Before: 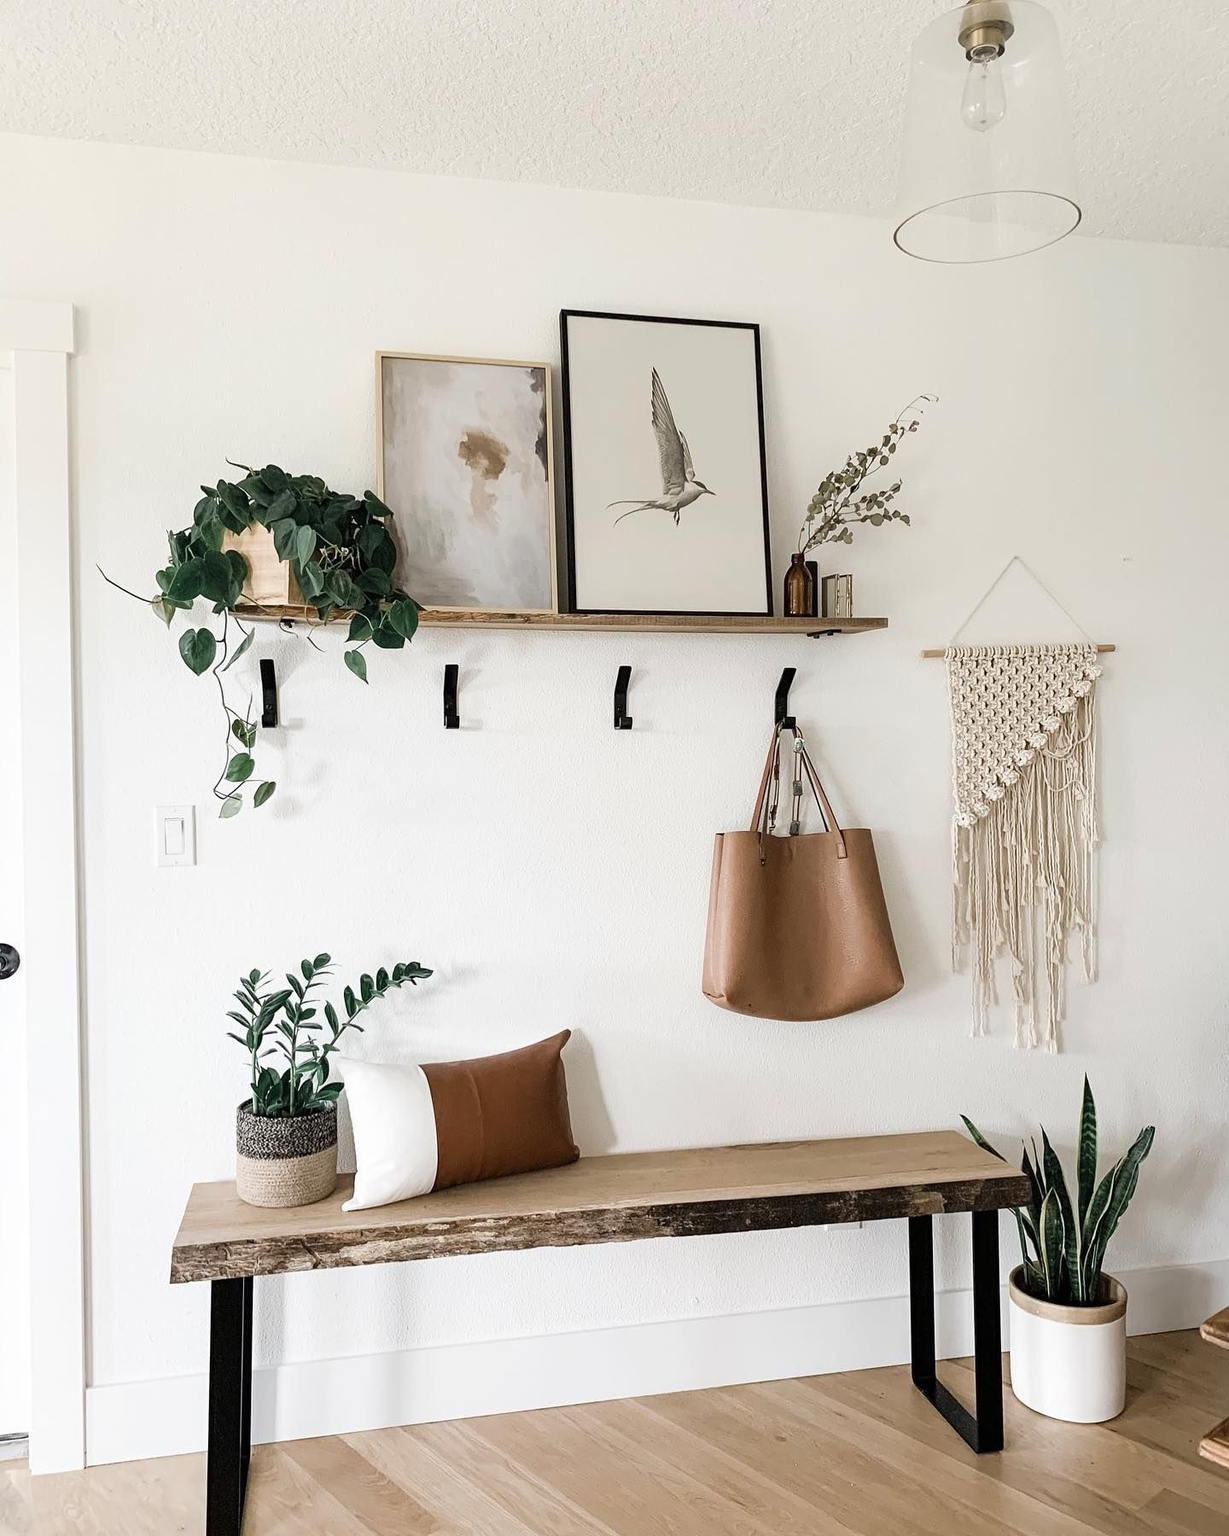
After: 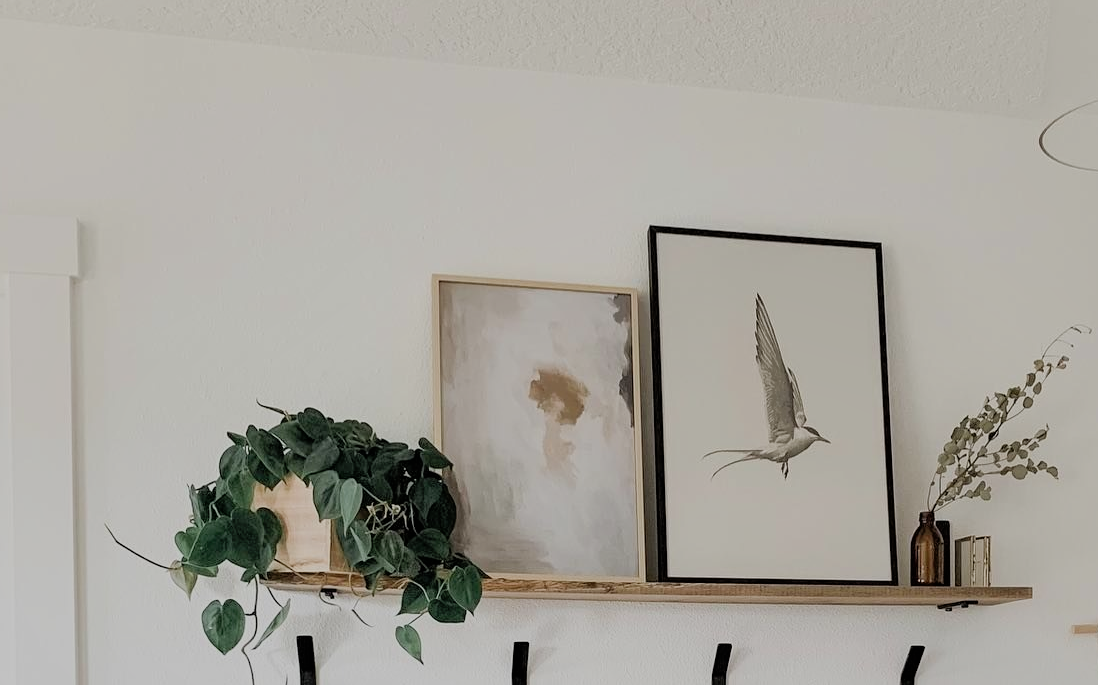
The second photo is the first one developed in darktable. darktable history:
crop: left 0.579%, top 7.627%, right 23.167%, bottom 54.275%
shadows and highlights: on, module defaults
filmic rgb: black relative exposure -7.65 EV, white relative exposure 4.56 EV, hardness 3.61, contrast 1.05
